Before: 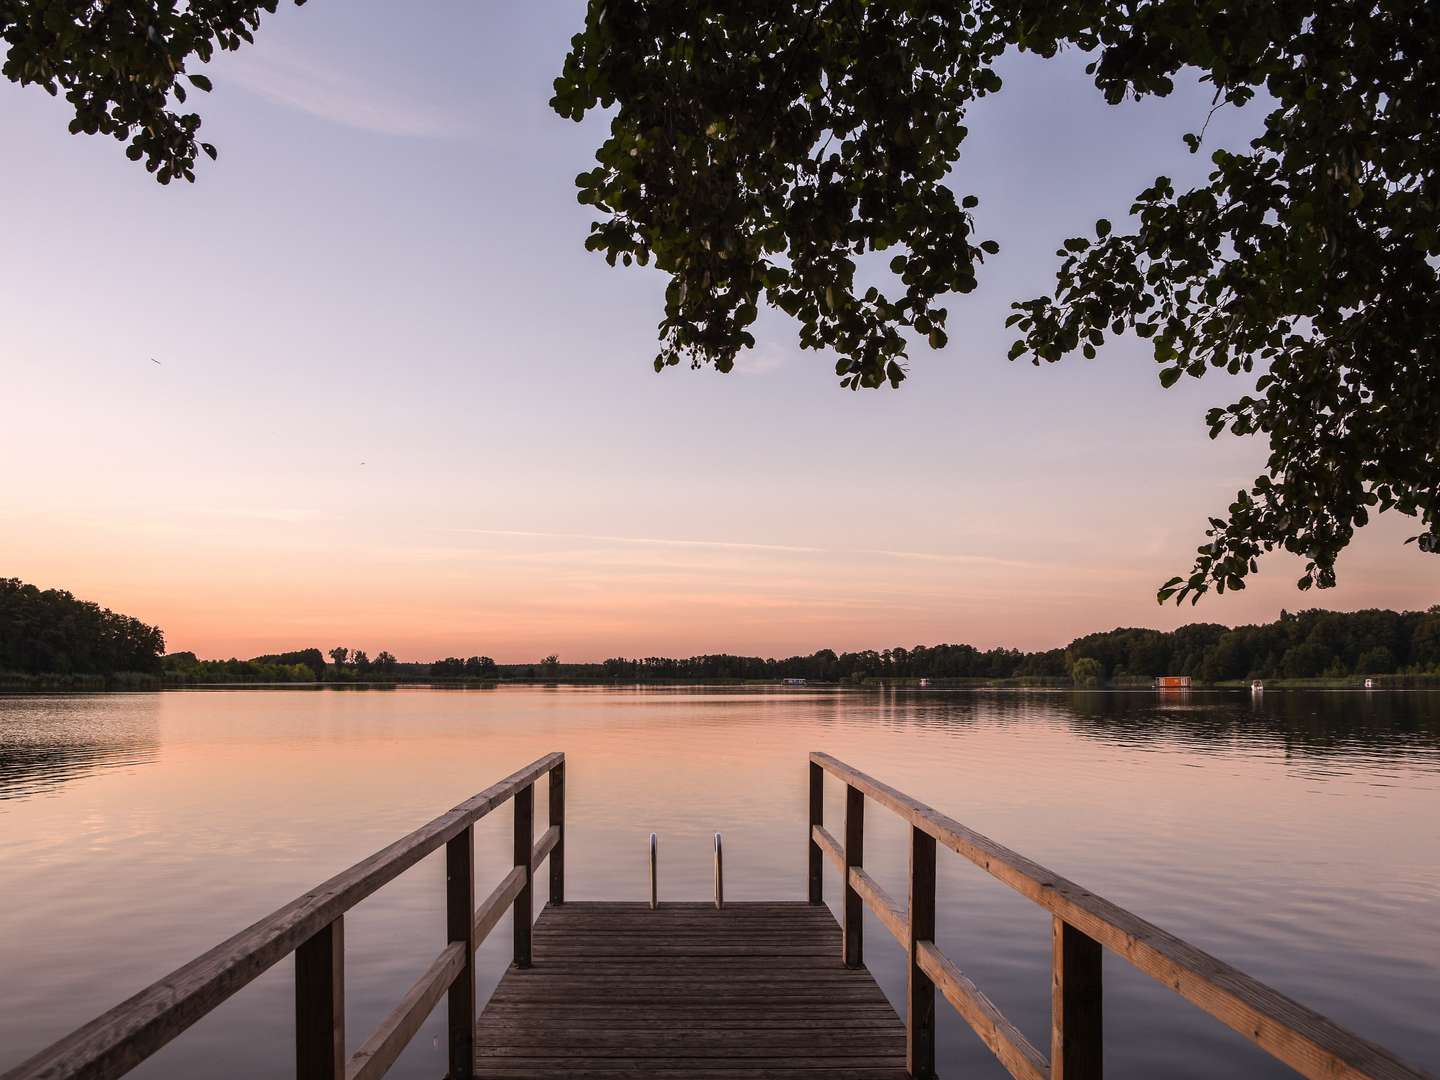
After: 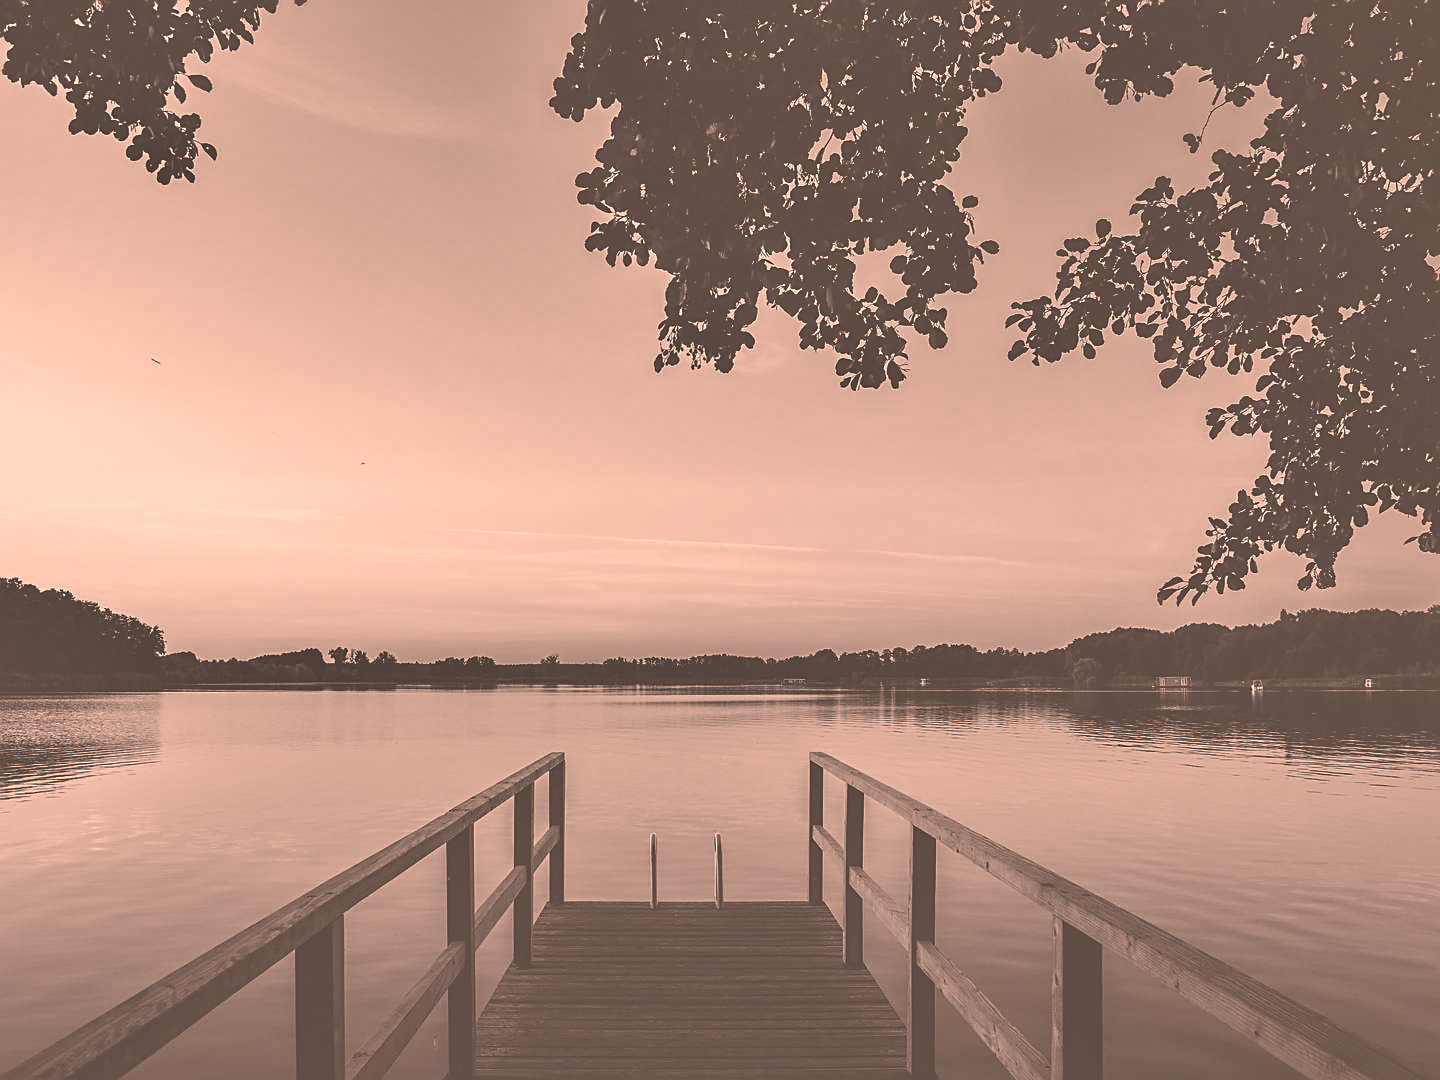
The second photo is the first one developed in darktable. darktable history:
color correction: highlights a* 21.88, highlights b* 22.25
contrast brightness saturation: saturation -1
exposure: black level correction -0.087, compensate highlight preservation false
sharpen: on, module defaults
shadows and highlights: shadows 52.42, soften with gaussian
